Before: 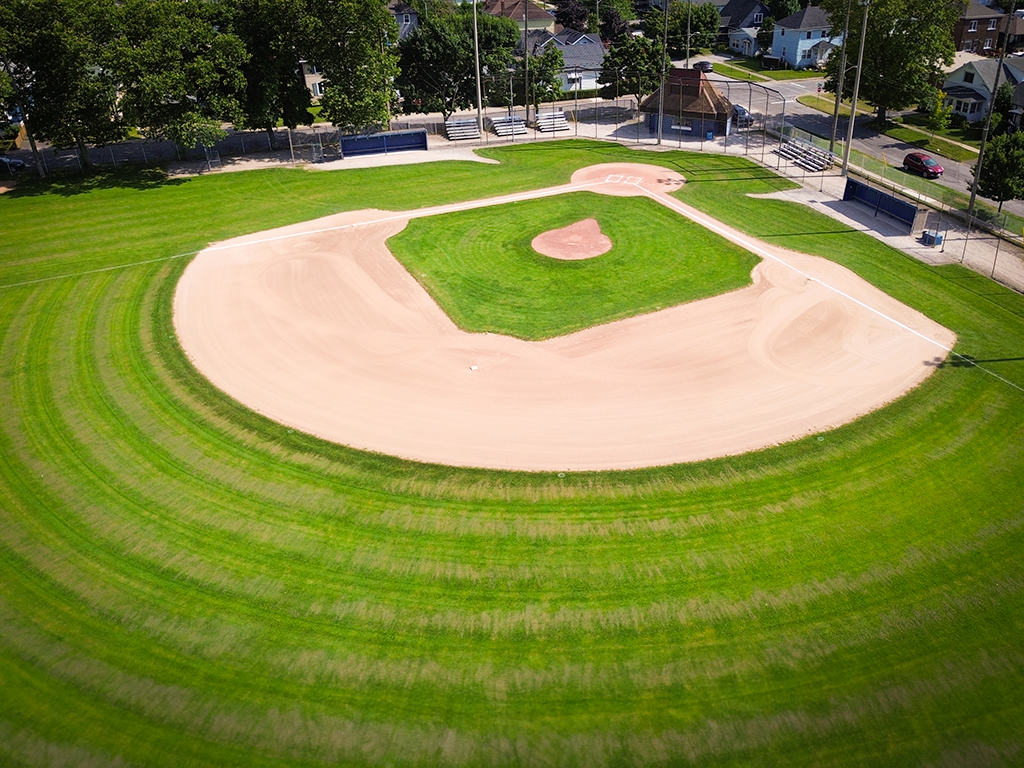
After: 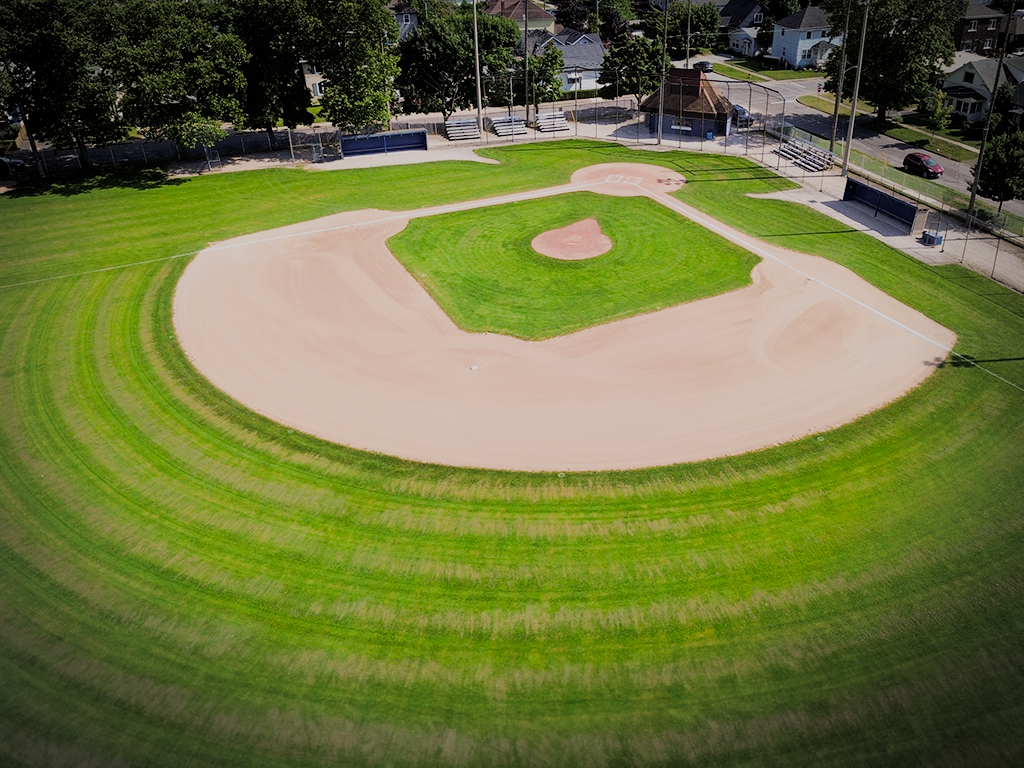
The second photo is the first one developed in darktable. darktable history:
vignetting: center (-0.033, -0.048), automatic ratio true
filmic rgb: black relative exposure -7.39 EV, white relative exposure 5.05 EV, hardness 3.22
